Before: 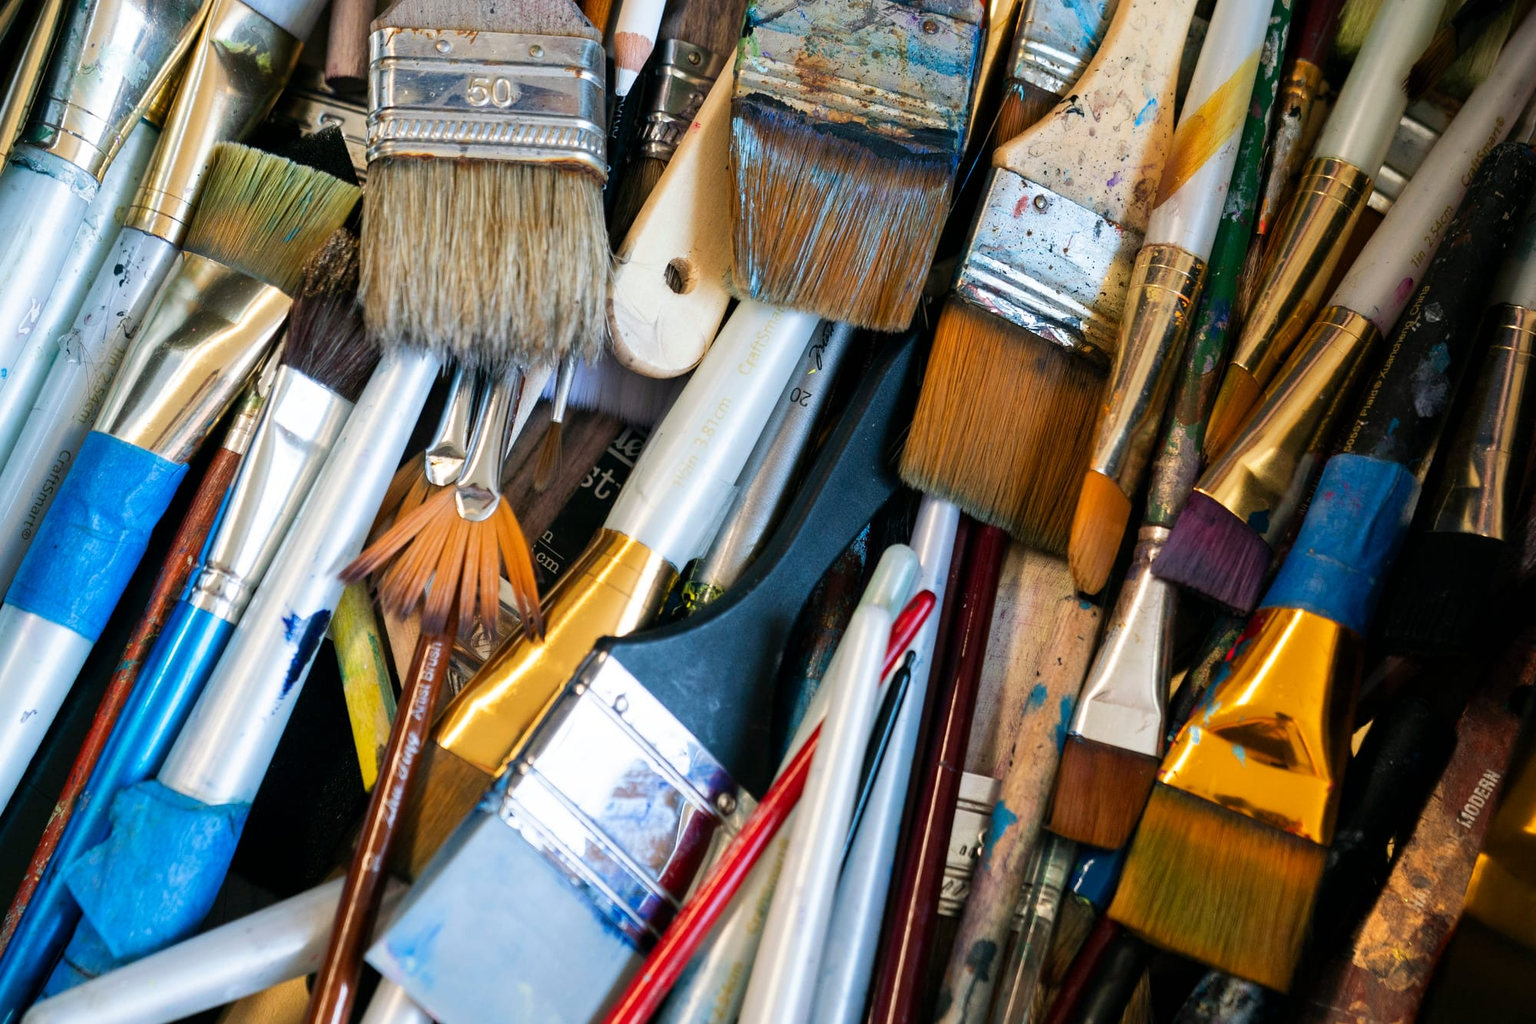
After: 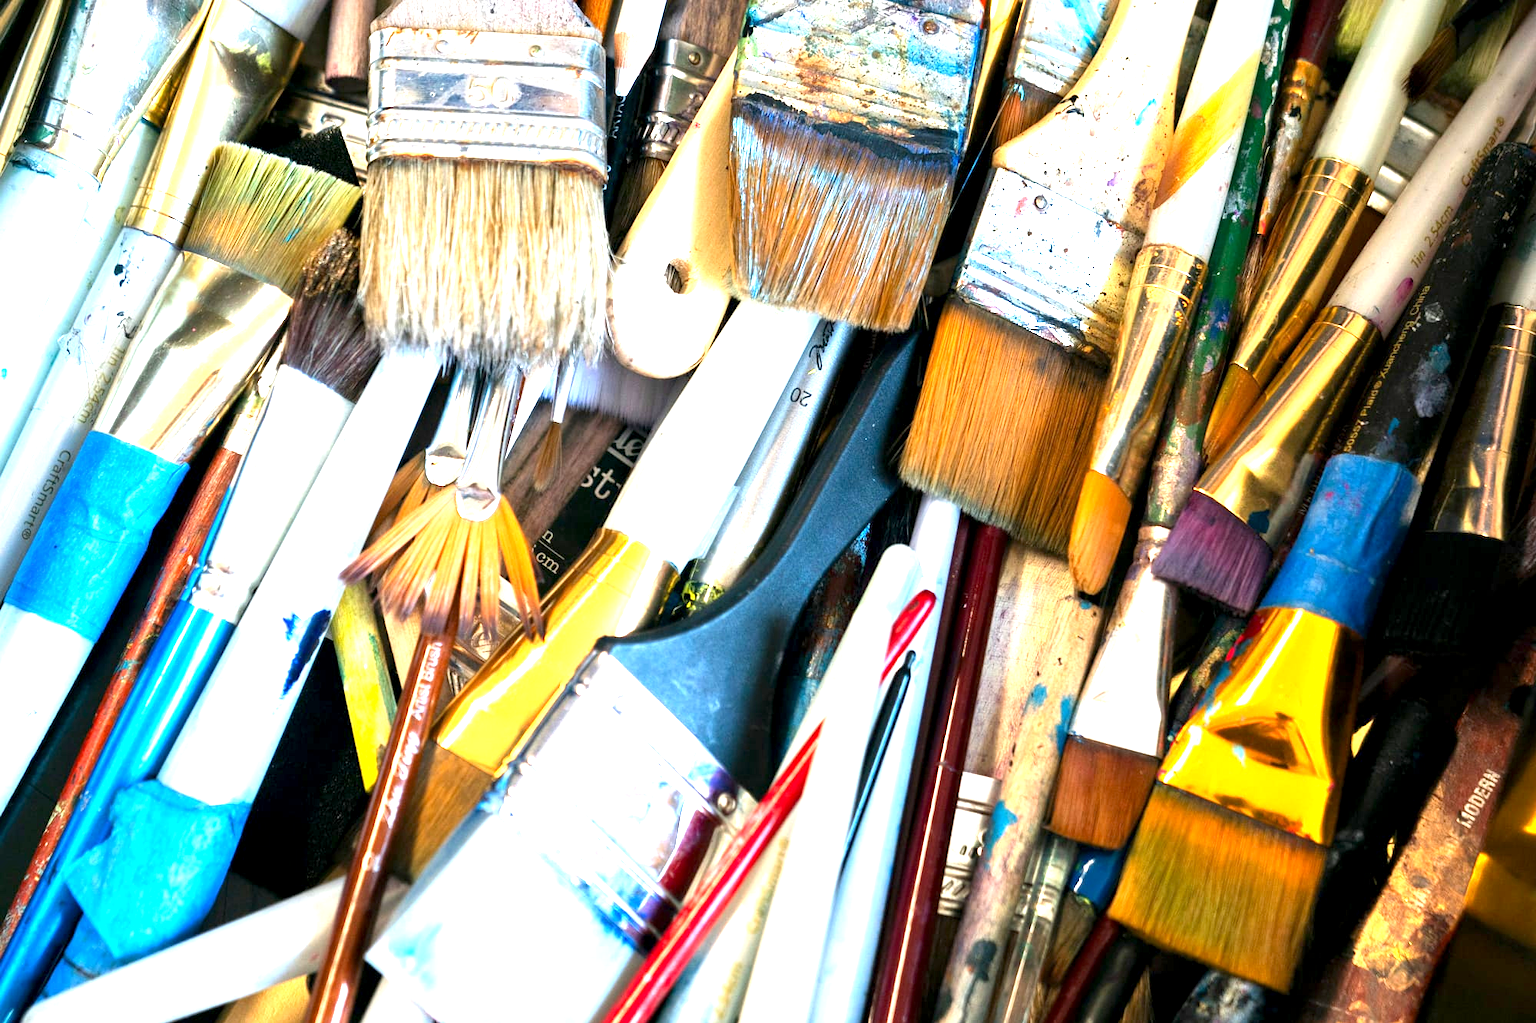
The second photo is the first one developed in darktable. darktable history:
exposure: black level correction 0.001, exposure 1.724 EV, compensate highlight preservation false
